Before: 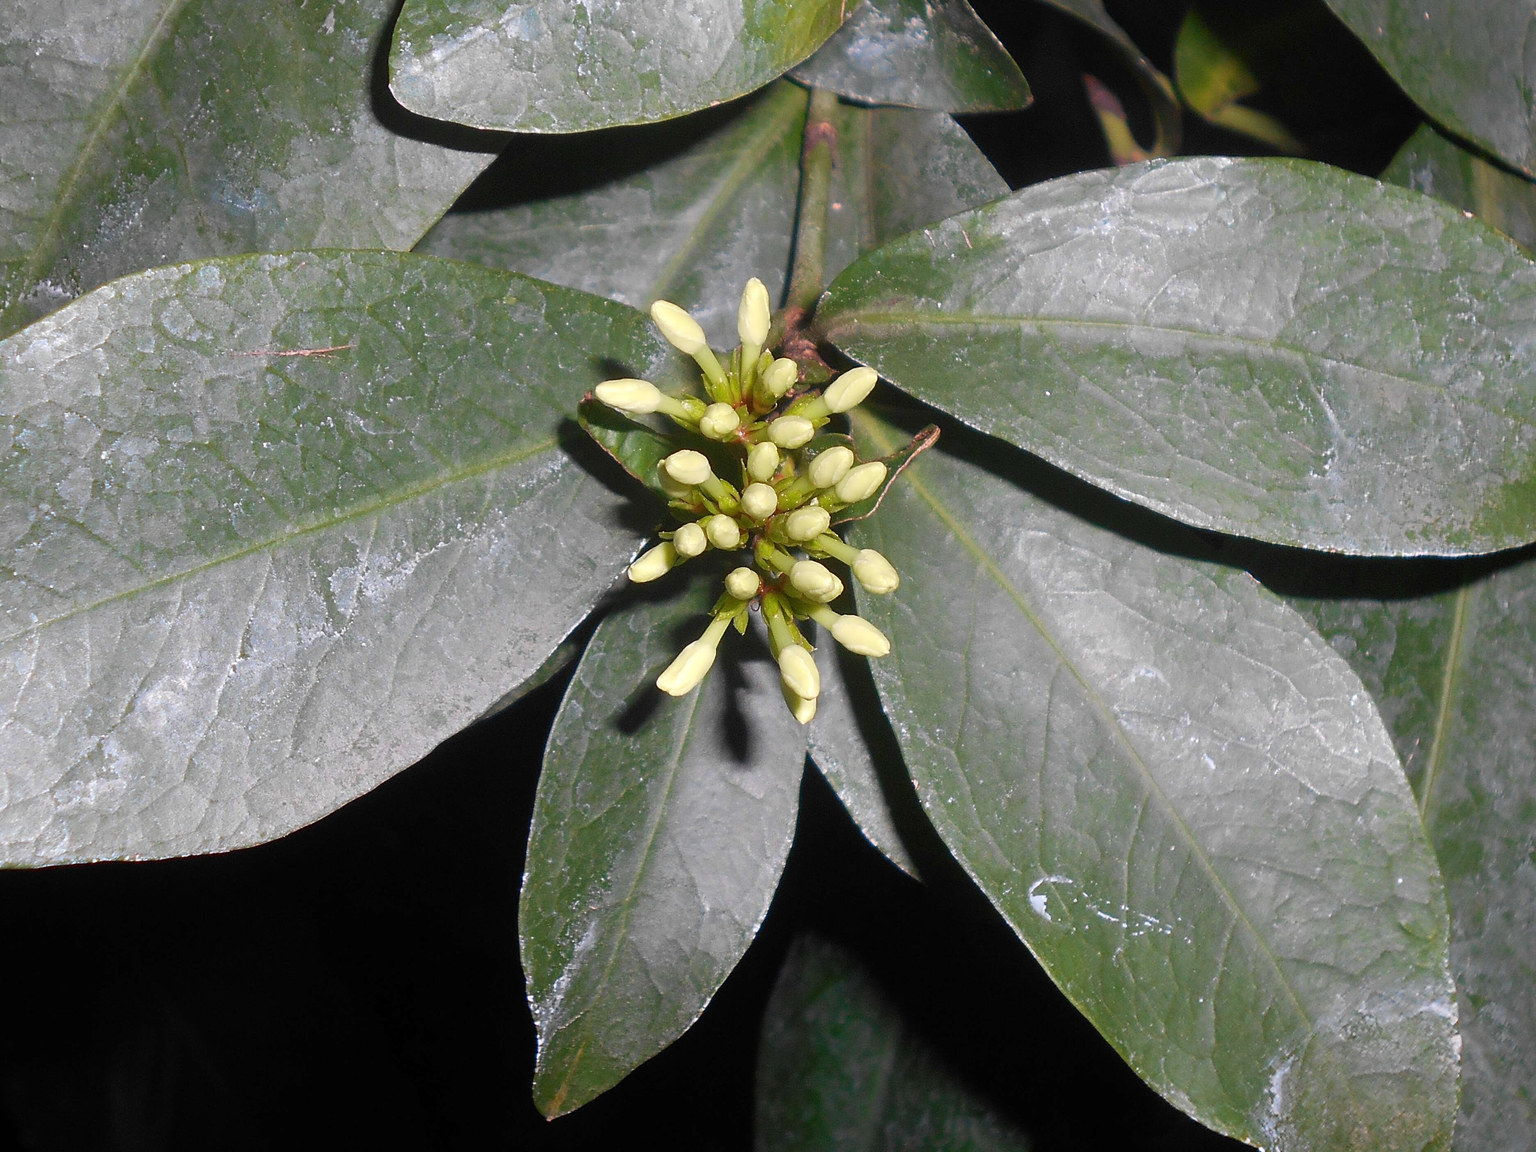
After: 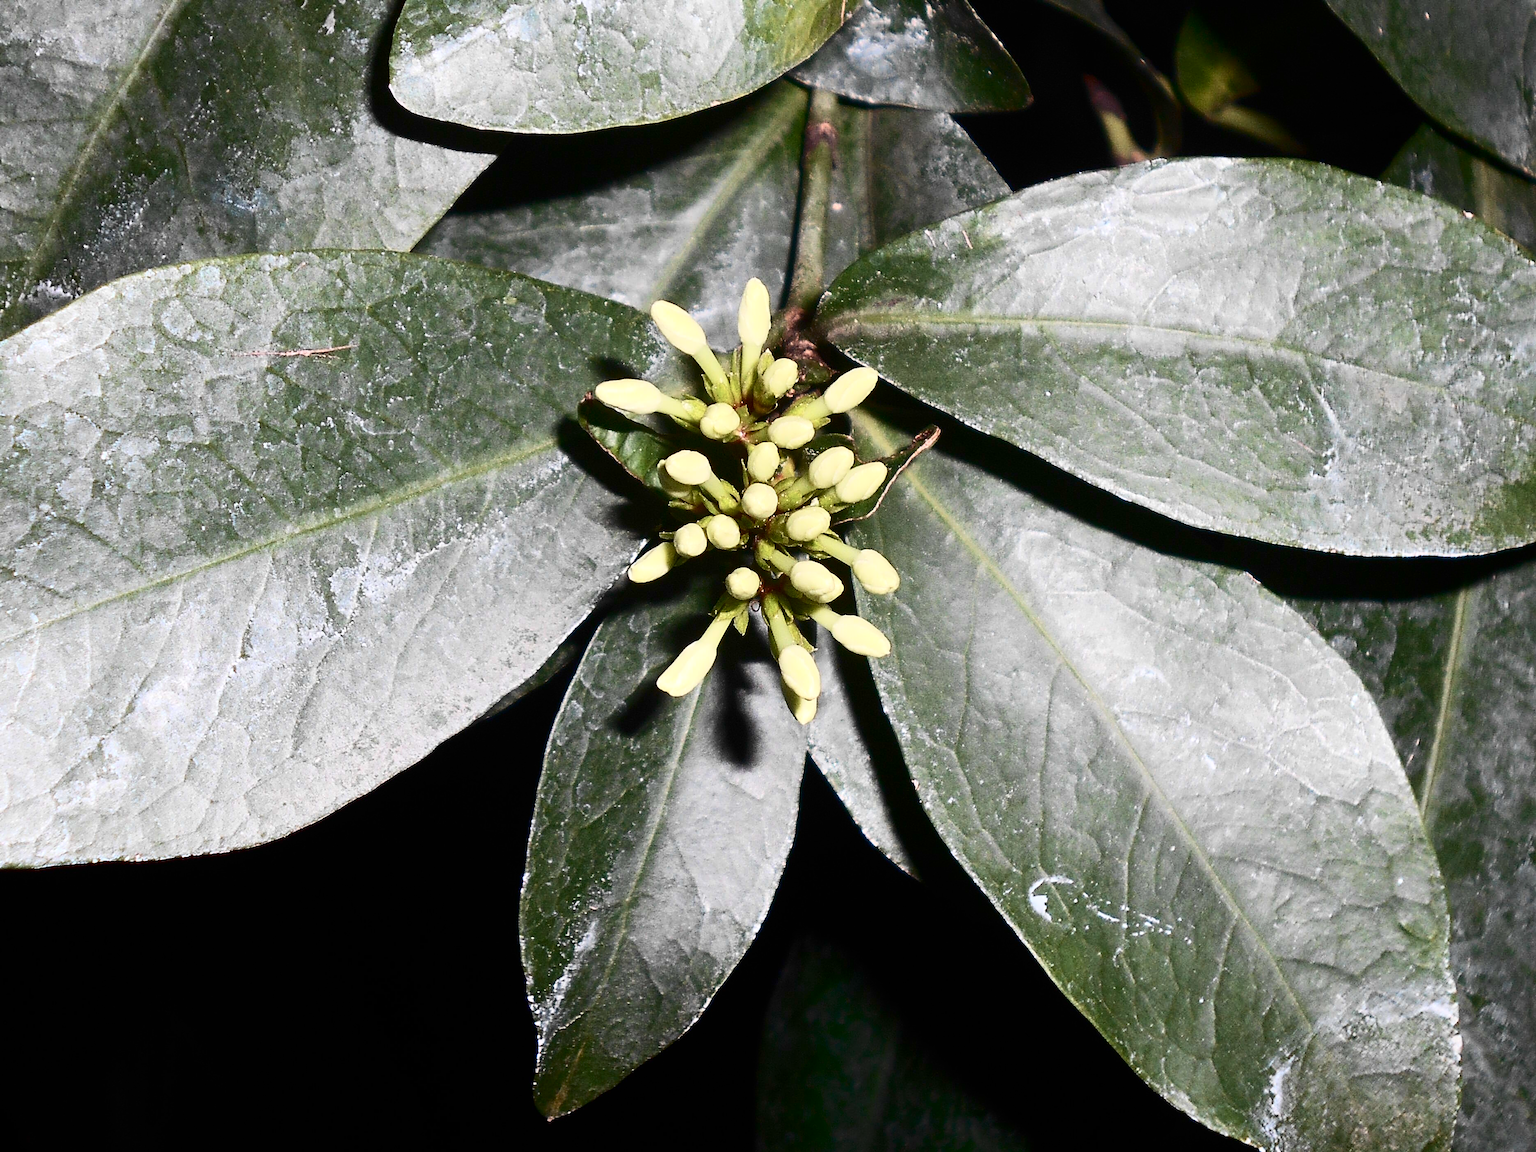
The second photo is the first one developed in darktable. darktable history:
contrast brightness saturation: contrast 0.489, saturation -0.102
